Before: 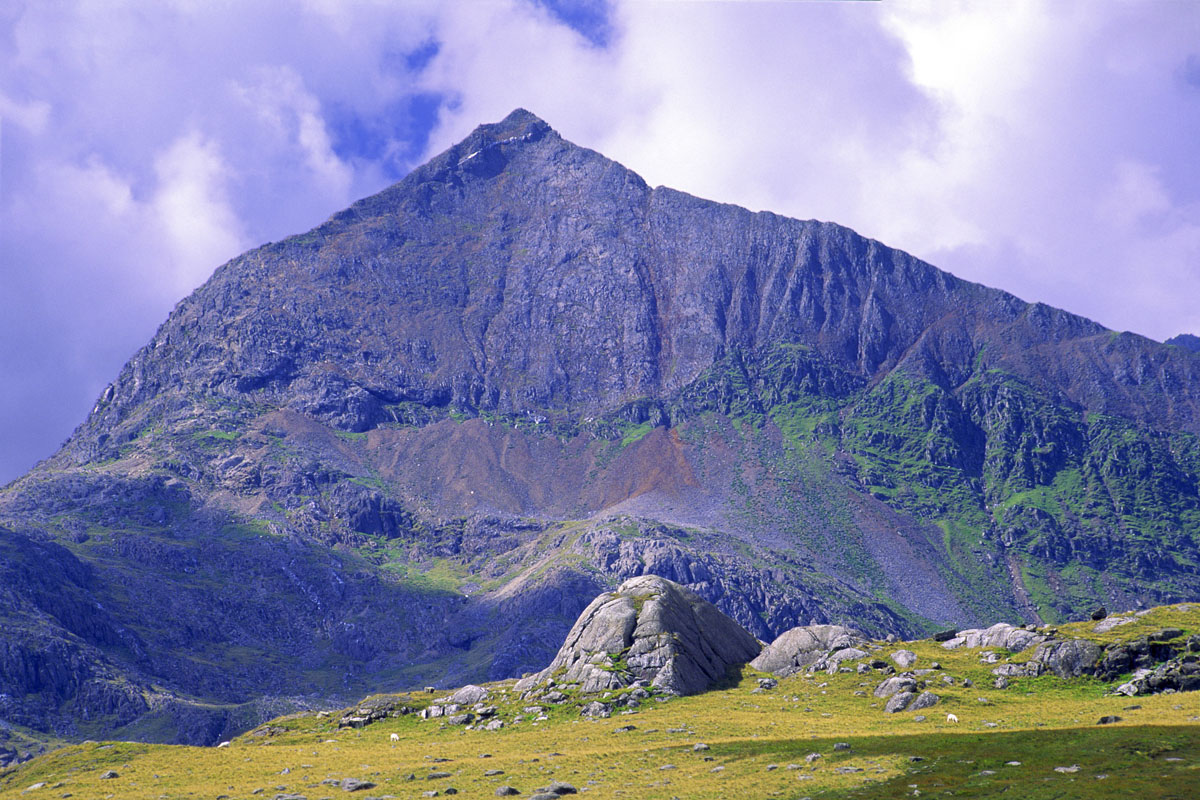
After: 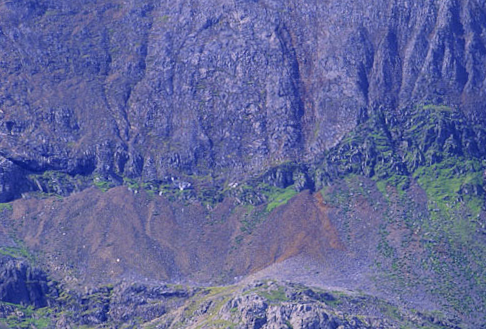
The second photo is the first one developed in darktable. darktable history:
rotate and perspective: rotation -1.17°, automatic cropping off
crop: left 30%, top 30%, right 30%, bottom 30%
